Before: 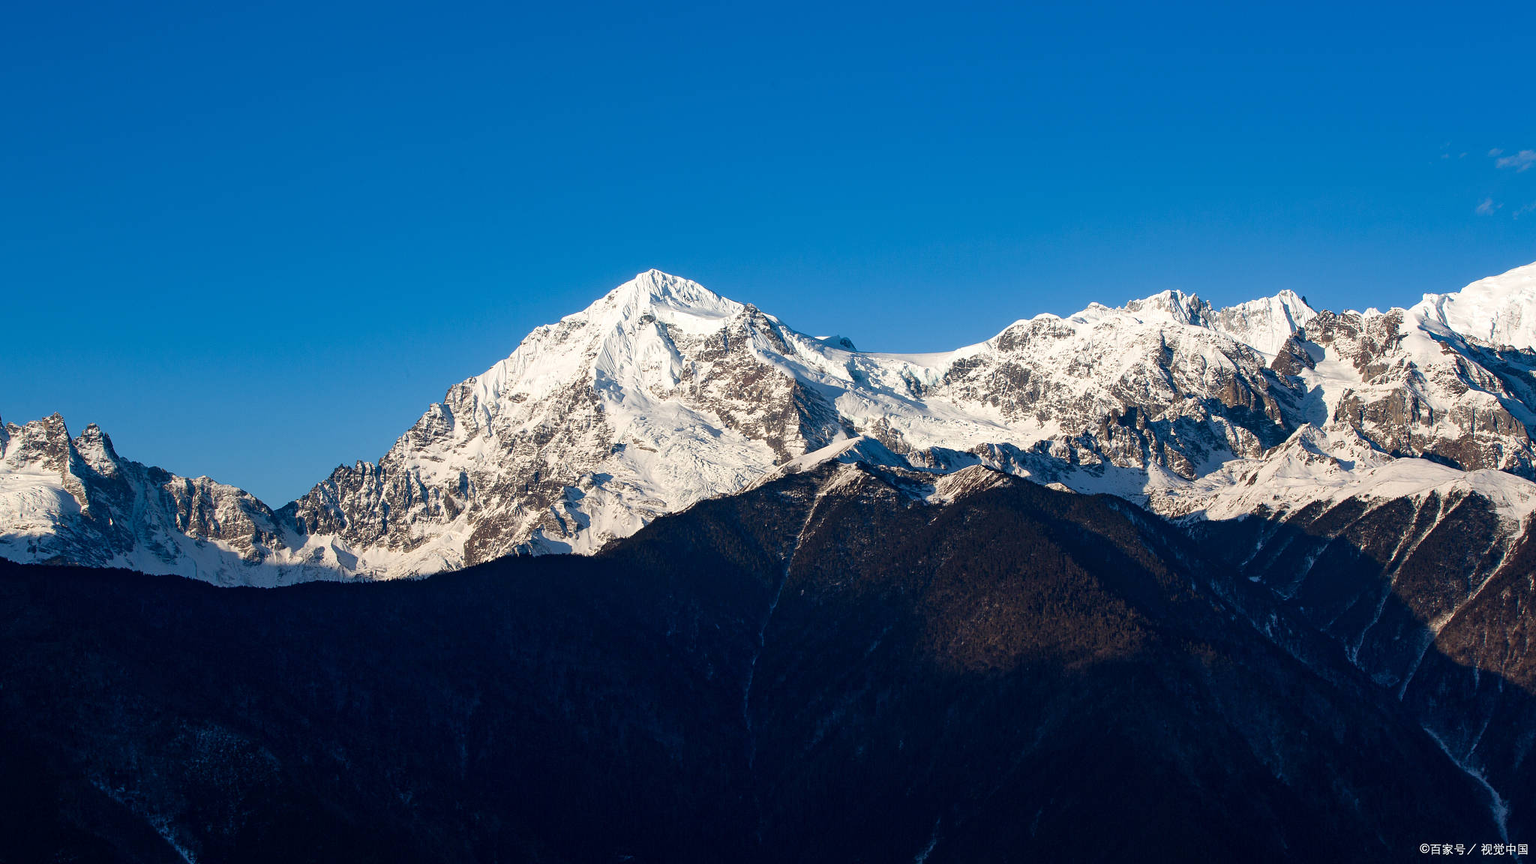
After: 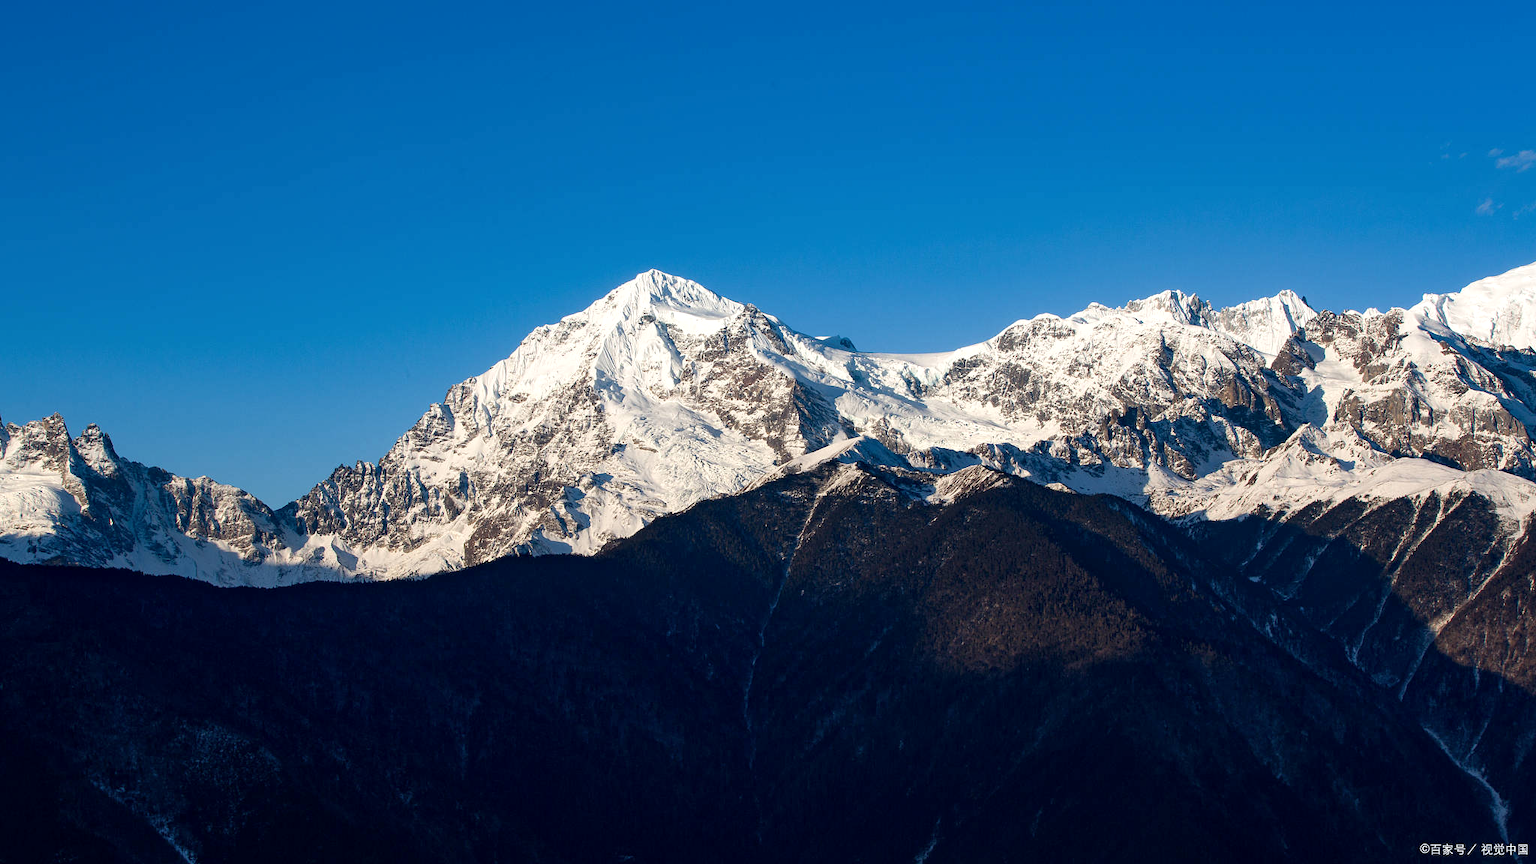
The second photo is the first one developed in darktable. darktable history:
local contrast: highlights 104%, shadows 103%, detail 120%, midtone range 0.2
